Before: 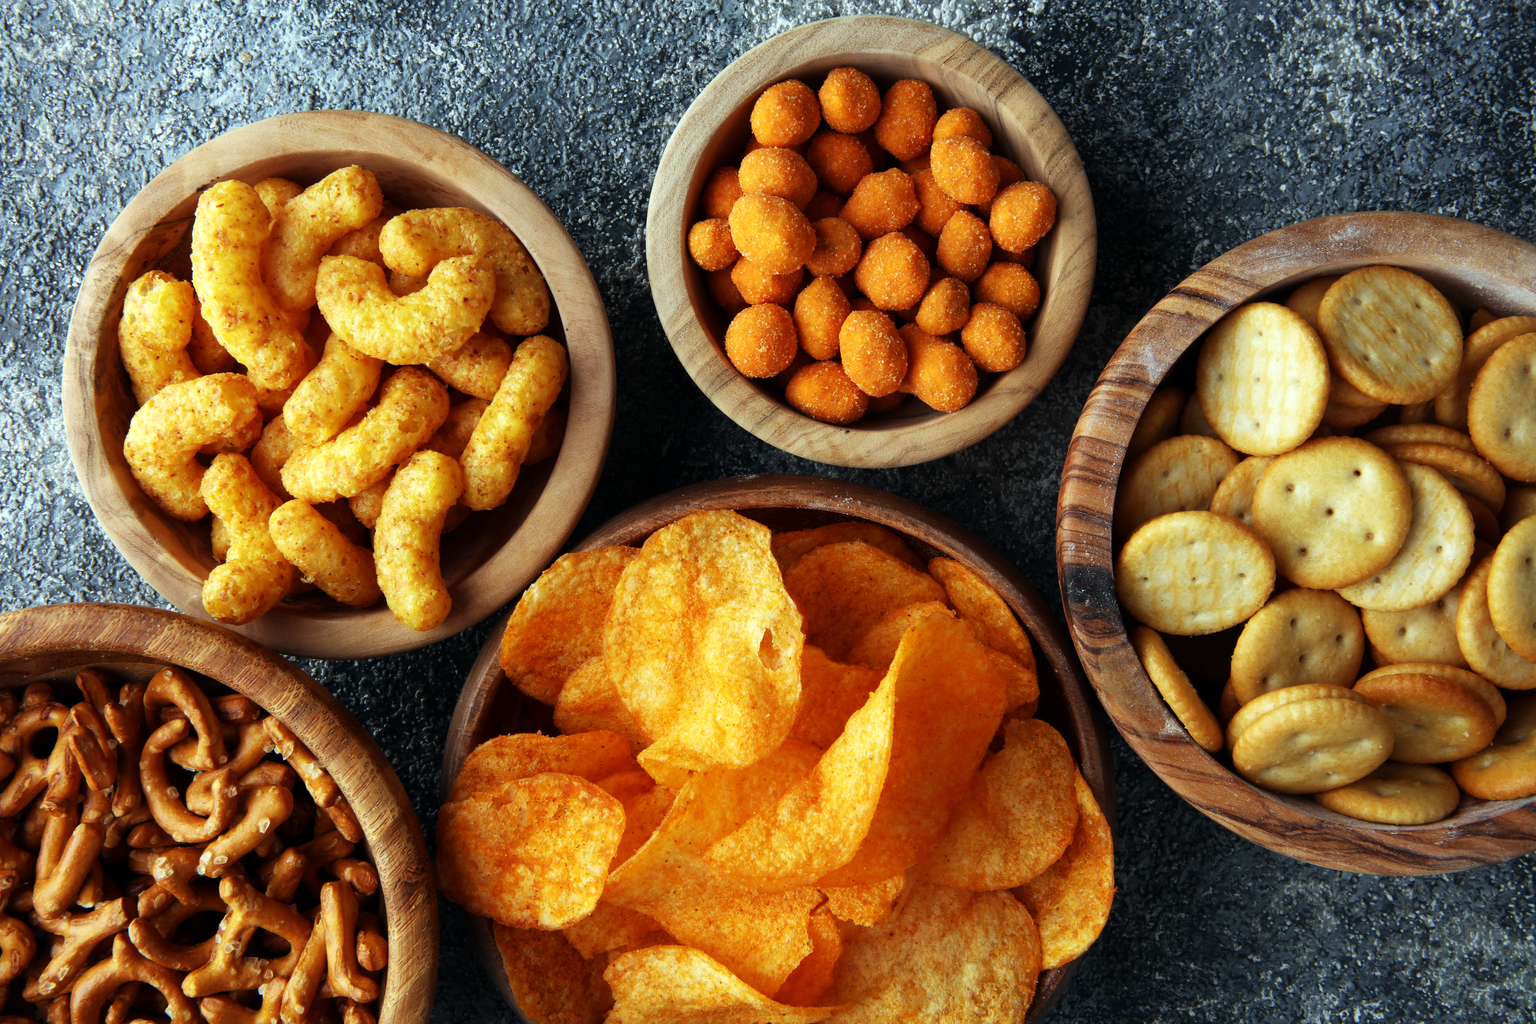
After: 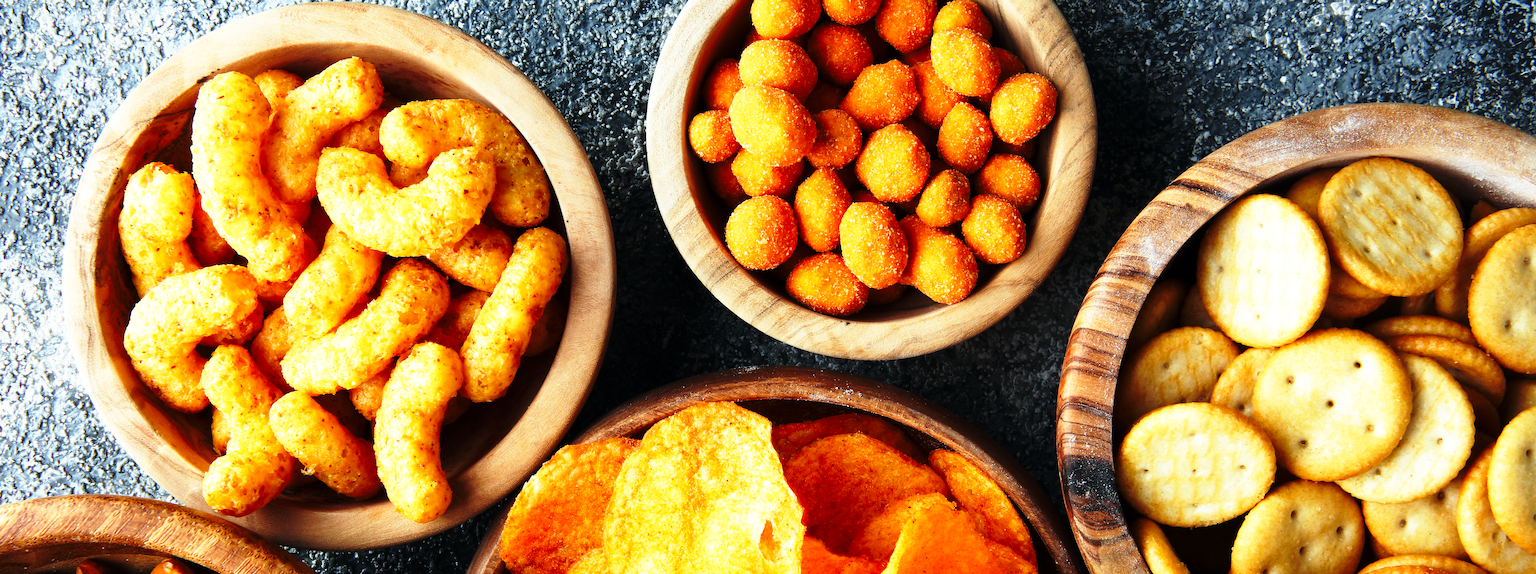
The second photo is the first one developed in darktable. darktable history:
sharpen: on, module defaults
base curve: curves: ch0 [(0, 0) (0.026, 0.03) (0.109, 0.232) (0.351, 0.748) (0.669, 0.968) (1, 1)], preserve colors none
crop and rotate: top 10.605%, bottom 33.274%
